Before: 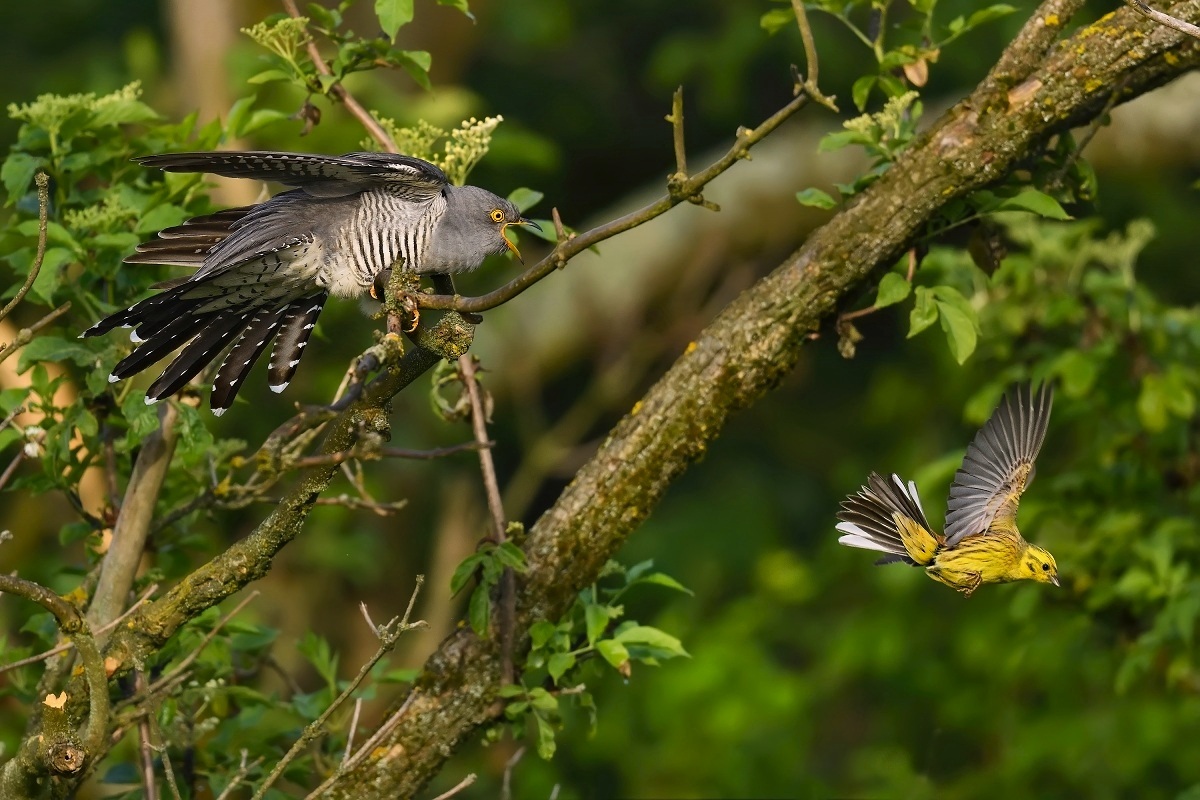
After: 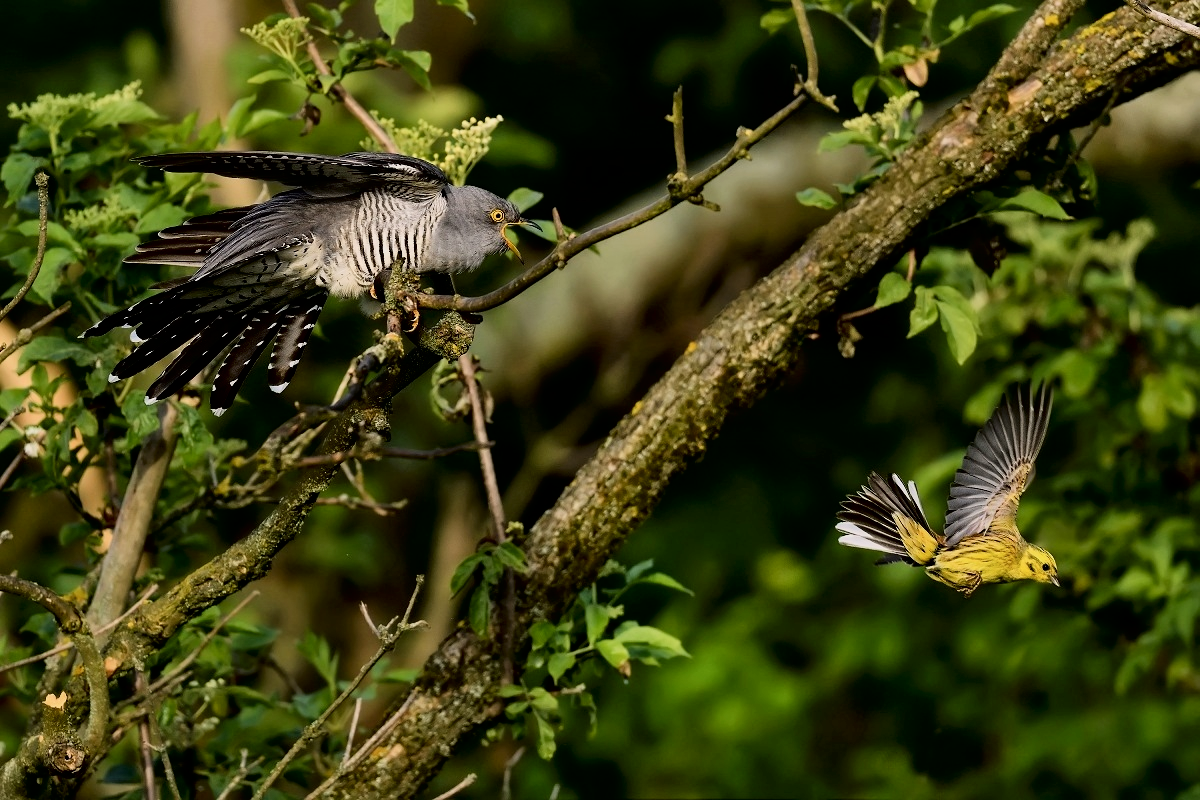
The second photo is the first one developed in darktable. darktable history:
filmic rgb: black relative exposure -7.65 EV, white relative exposure 4.56 EV, hardness 3.61, color science v6 (2022)
exposure: compensate exposure bias true, compensate highlight preservation false
tone curve: curves: ch0 [(0, 0) (0.003, 0) (0.011, 0.001) (0.025, 0.002) (0.044, 0.004) (0.069, 0.006) (0.1, 0.009) (0.136, 0.03) (0.177, 0.076) (0.224, 0.13) (0.277, 0.202) (0.335, 0.28) (0.399, 0.367) (0.468, 0.46) (0.543, 0.562) (0.623, 0.67) (0.709, 0.787) (0.801, 0.889) (0.898, 0.972) (1, 1)], color space Lab, independent channels, preserve colors none
